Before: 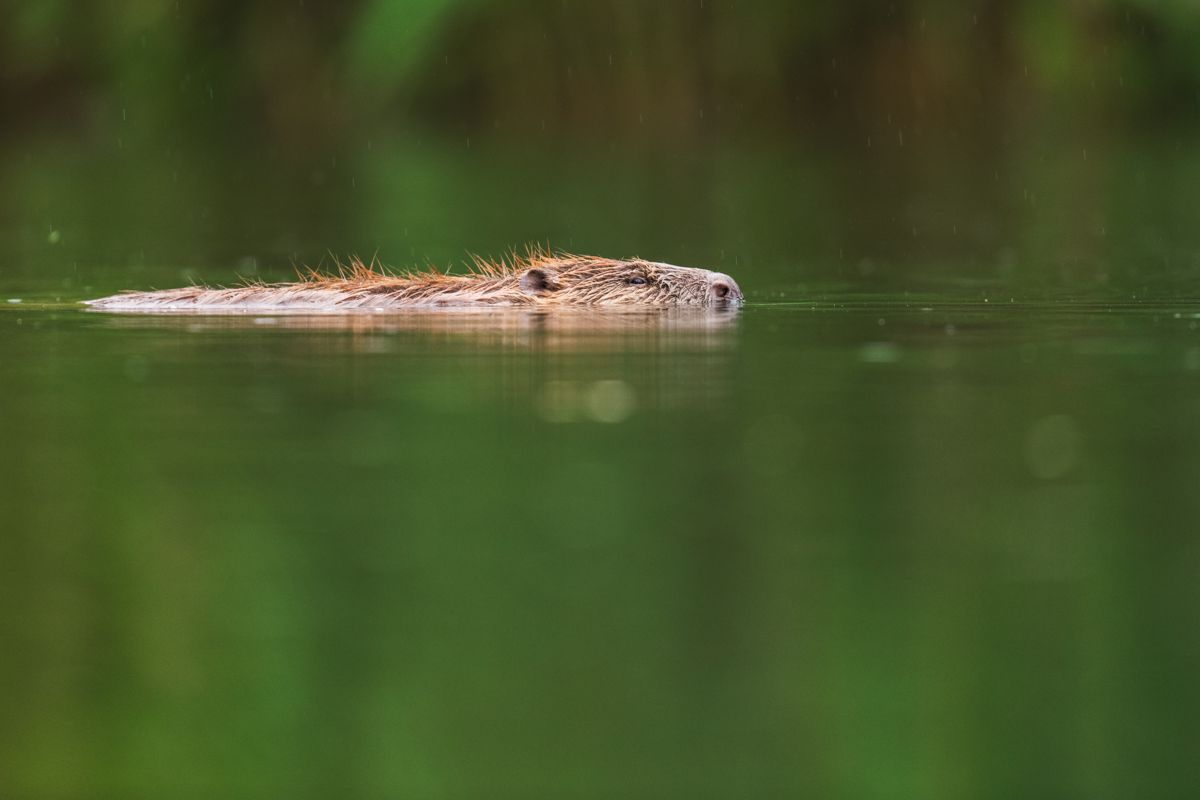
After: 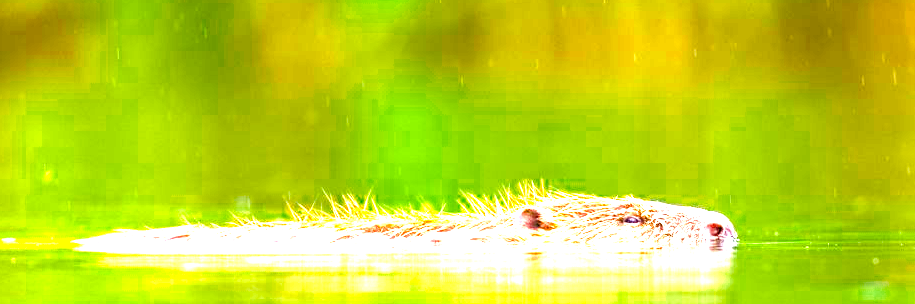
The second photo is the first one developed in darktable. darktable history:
crop: left 0.579%, top 7.627%, right 23.167%, bottom 54.275%
color balance rgb: linear chroma grading › shadows 10%, linear chroma grading › highlights 10%, linear chroma grading › global chroma 15%, linear chroma grading › mid-tones 15%, perceptual saturation grading › global saturation 40%, perceptual saturation grading › highlights -25%, perceptual saturation grading › mid-tones 35%, perceptual saturation grading › shadows 35%, perceptual brilliance grading › global brilliance 11.29%, global vibrance 11.29%
color zones: curves: ch0 [(0.004, 0.305) (0.261, 0.623) (0.389, 0.399) (0.708, 0.571) (0.947, 0.34)]; ch1 [(0.025, 0.645) (0.229, 0.584) (0.326, 0.551) (0.484, 0.262) (0.757, 0.643)]
exposure: black level correction 0, exposure 2.327 EV, compensate exposure bias true, compensate highlight preservation false
